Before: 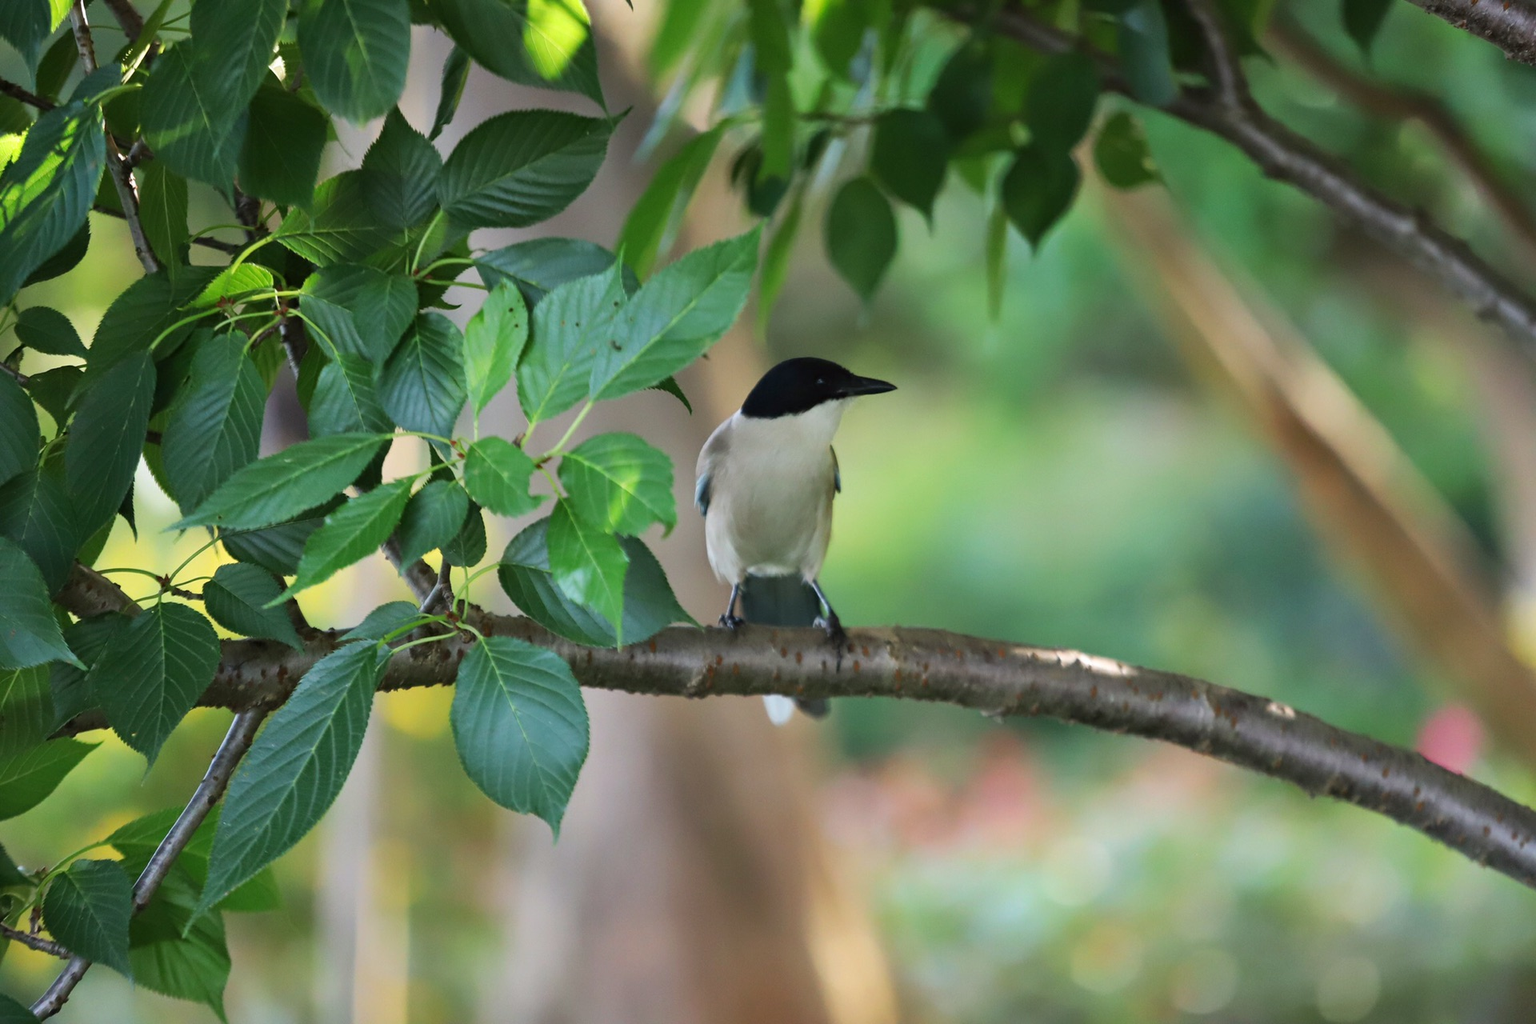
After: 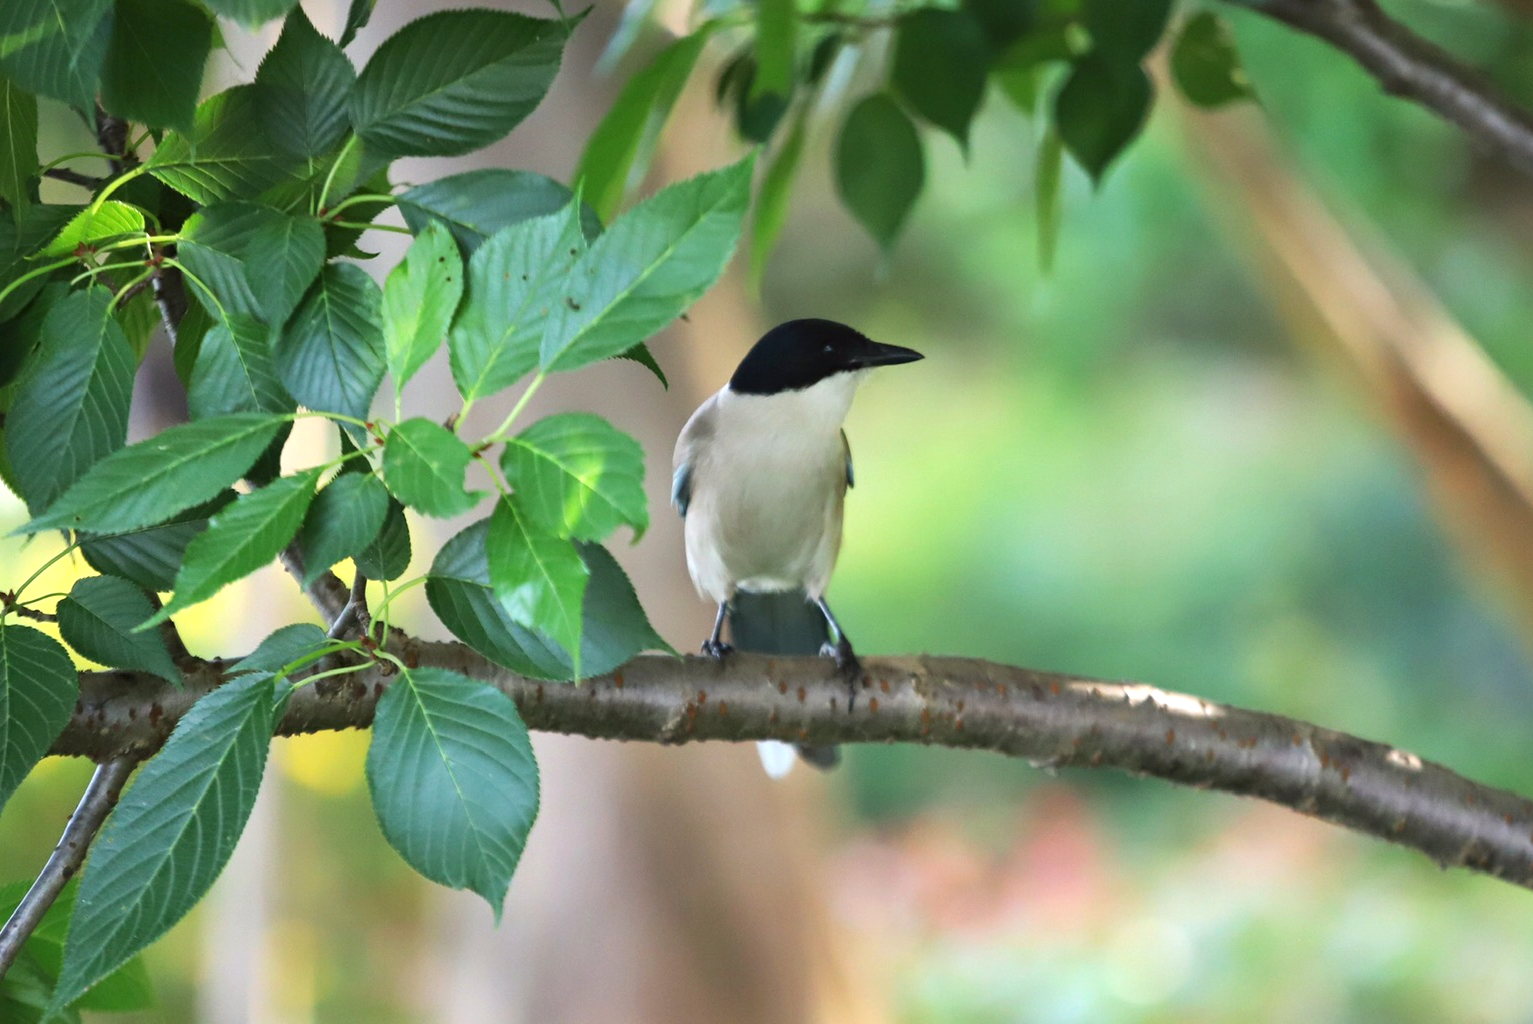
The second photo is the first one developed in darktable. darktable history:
crop and rotate: left 10.289%, top 10.043%, right 9.826%, bottom 9.922%
exposure: black level correction 0, exposure 0.499 EV, compensate highlight preservation false
